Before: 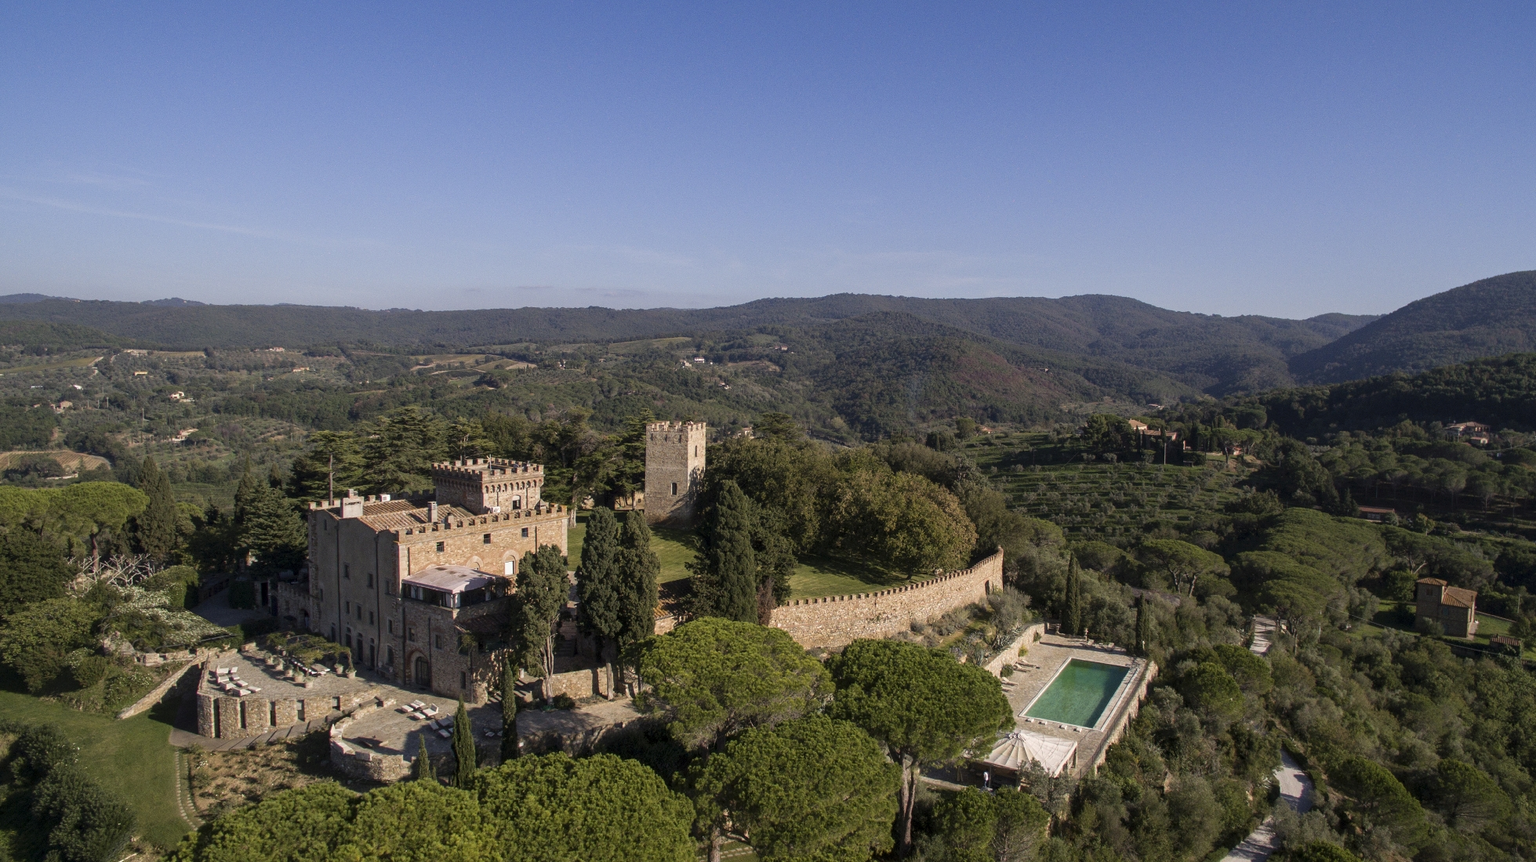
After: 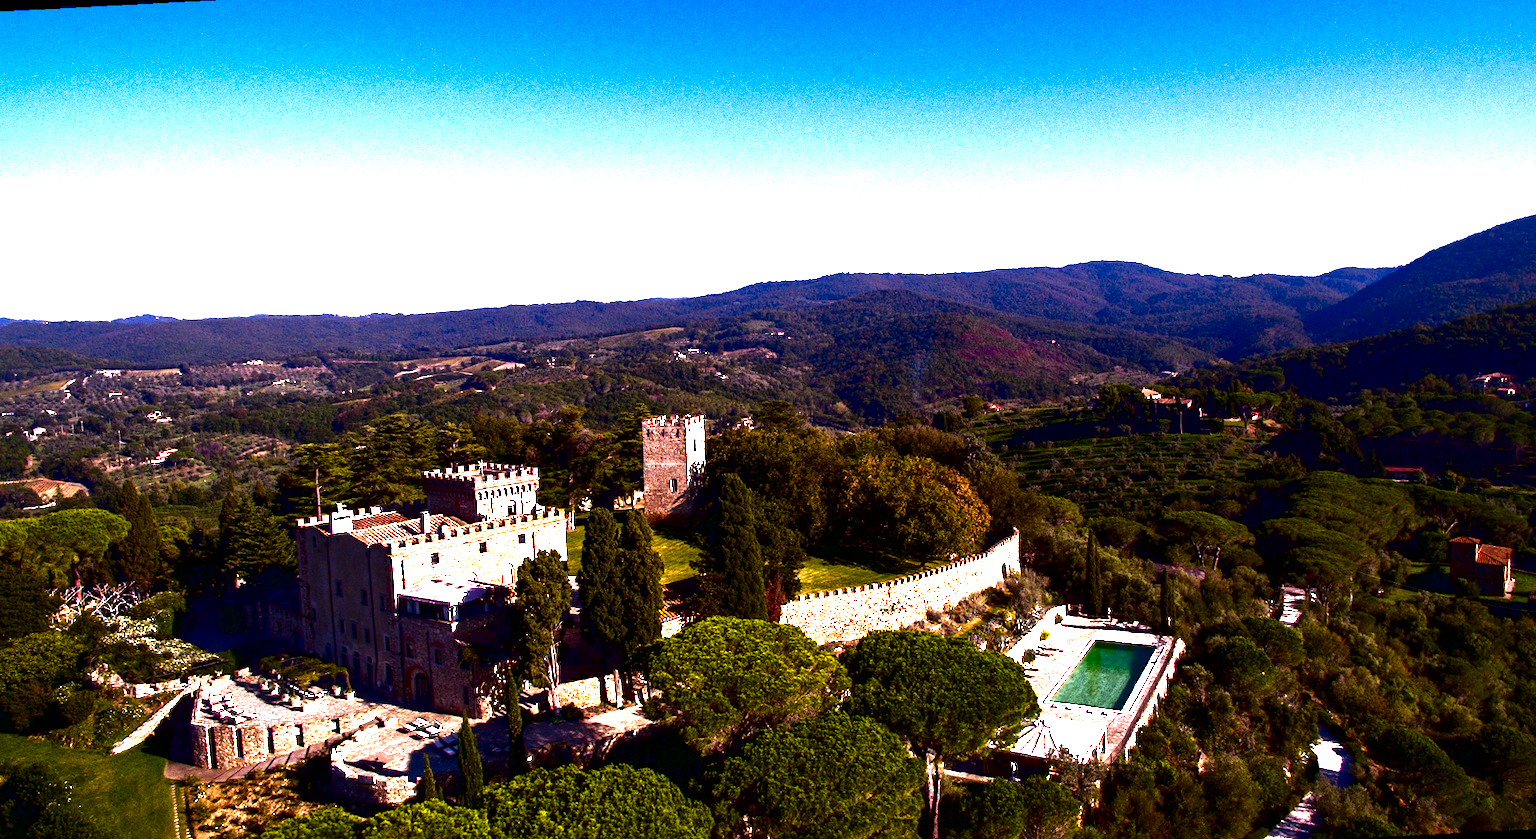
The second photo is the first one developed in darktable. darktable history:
local contrast: mode bilateral grid, contrast 25, coarseness 50, detail 123%, midtone range 0.2
white balance: red 1.066, blue 1.119
contrast brightness saturation: brightness -1, saturation 1
exposure: black level correction 0.001, exposure 1.719 EV, compensate exposure bias true, compensate highlight preservation false
rotate and perspective: rotation -3°, crop left 0.031, crop right 0.968, crop top 0.07, crop bottom 0.93
